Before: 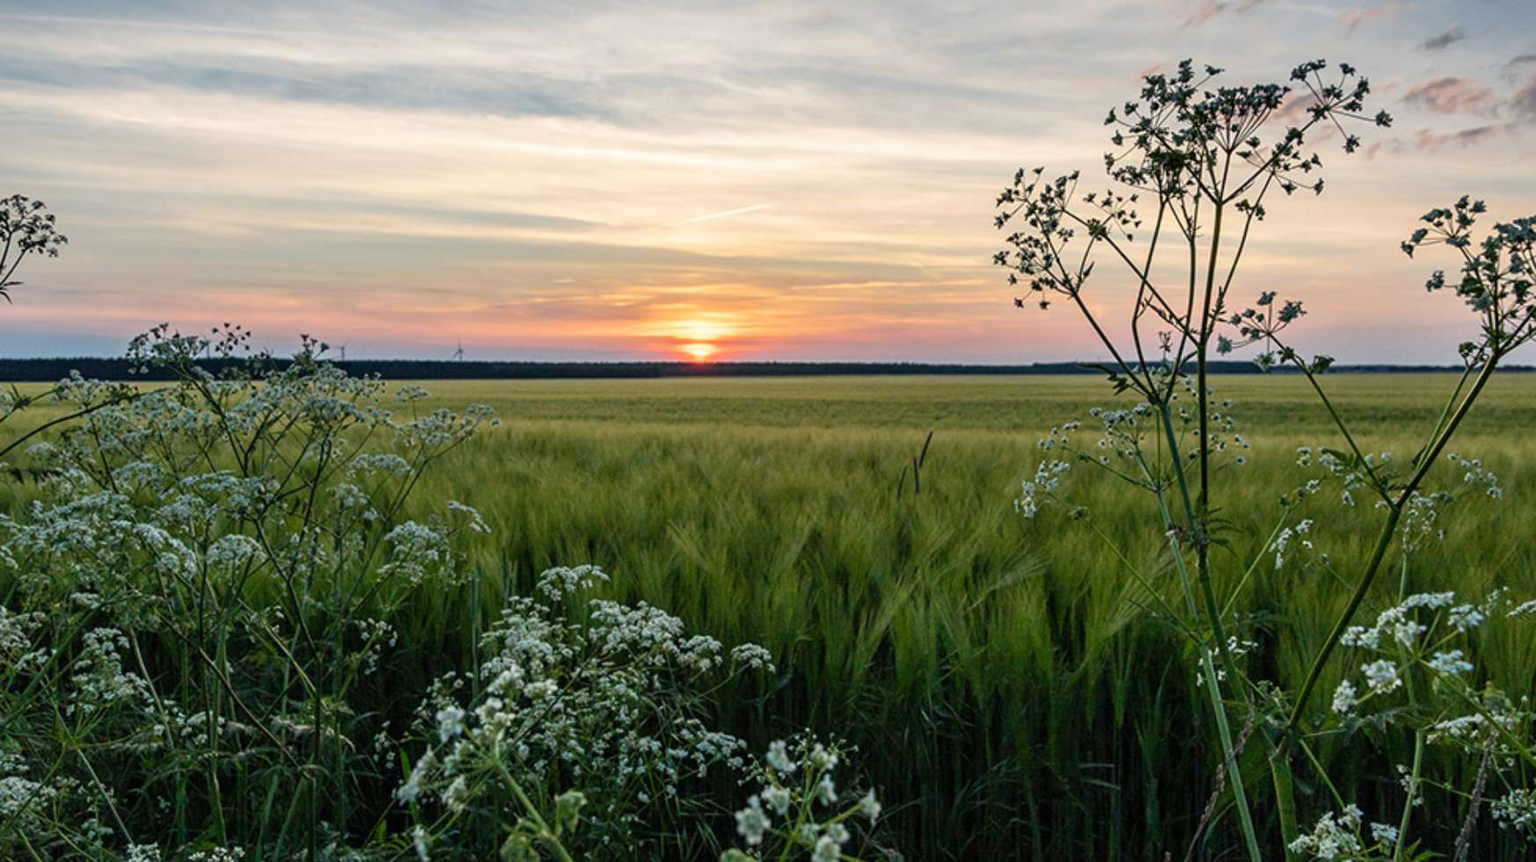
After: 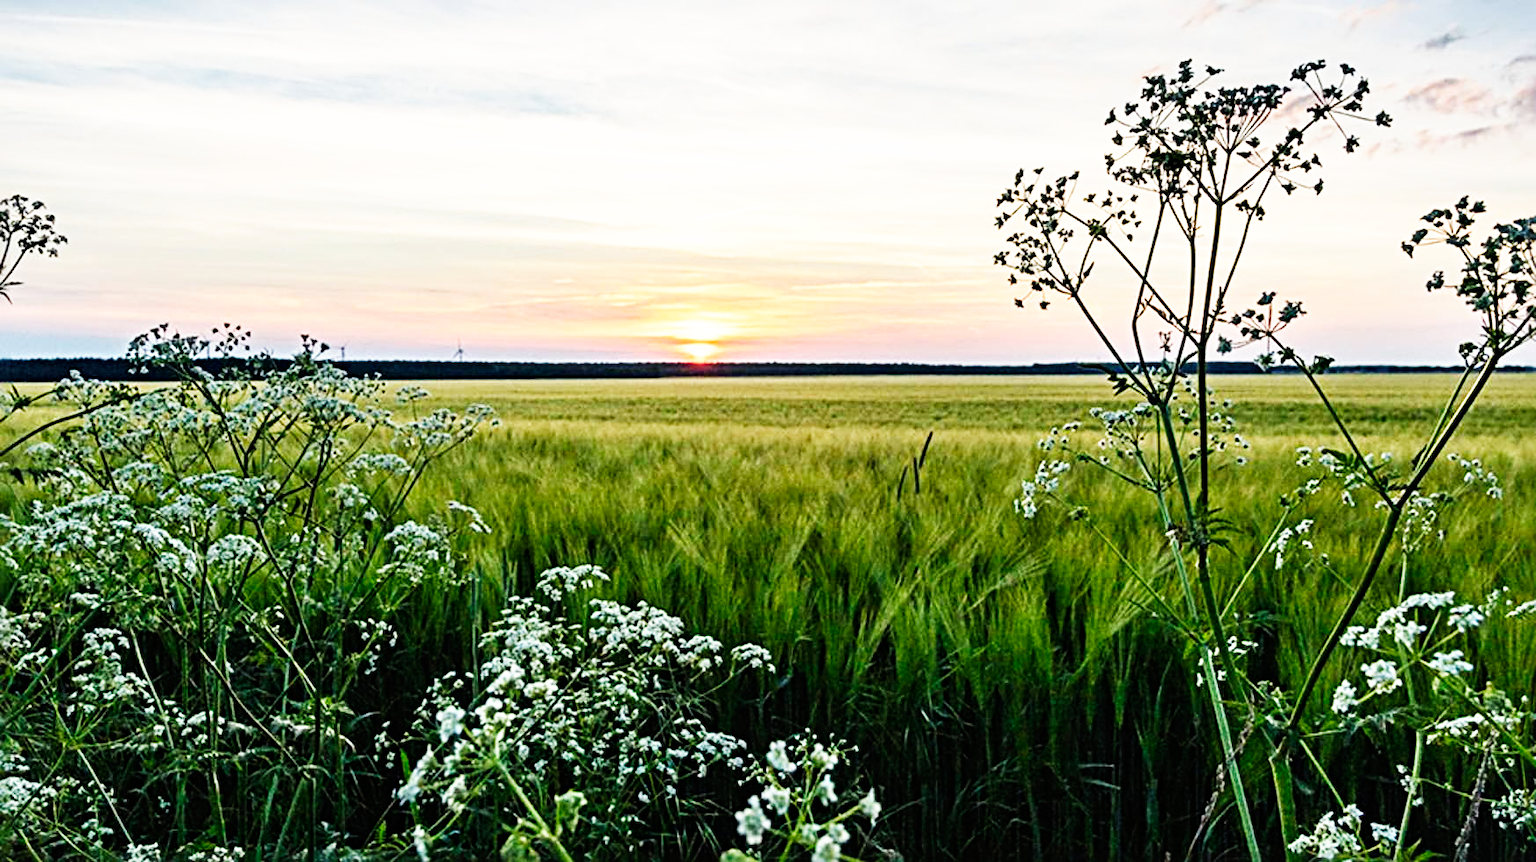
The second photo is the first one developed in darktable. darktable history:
base curve: curves: ch0 [(0, 0) (0.007, 0.004) (0.027, 0.03) (0.046, 0.07) (0.207, 0.54) (0.442, 0.872) (0.673, 0.972) (1, 1)], preserve colors none
sharpen: radius 4.883
color balance: output saturation 98.5%
